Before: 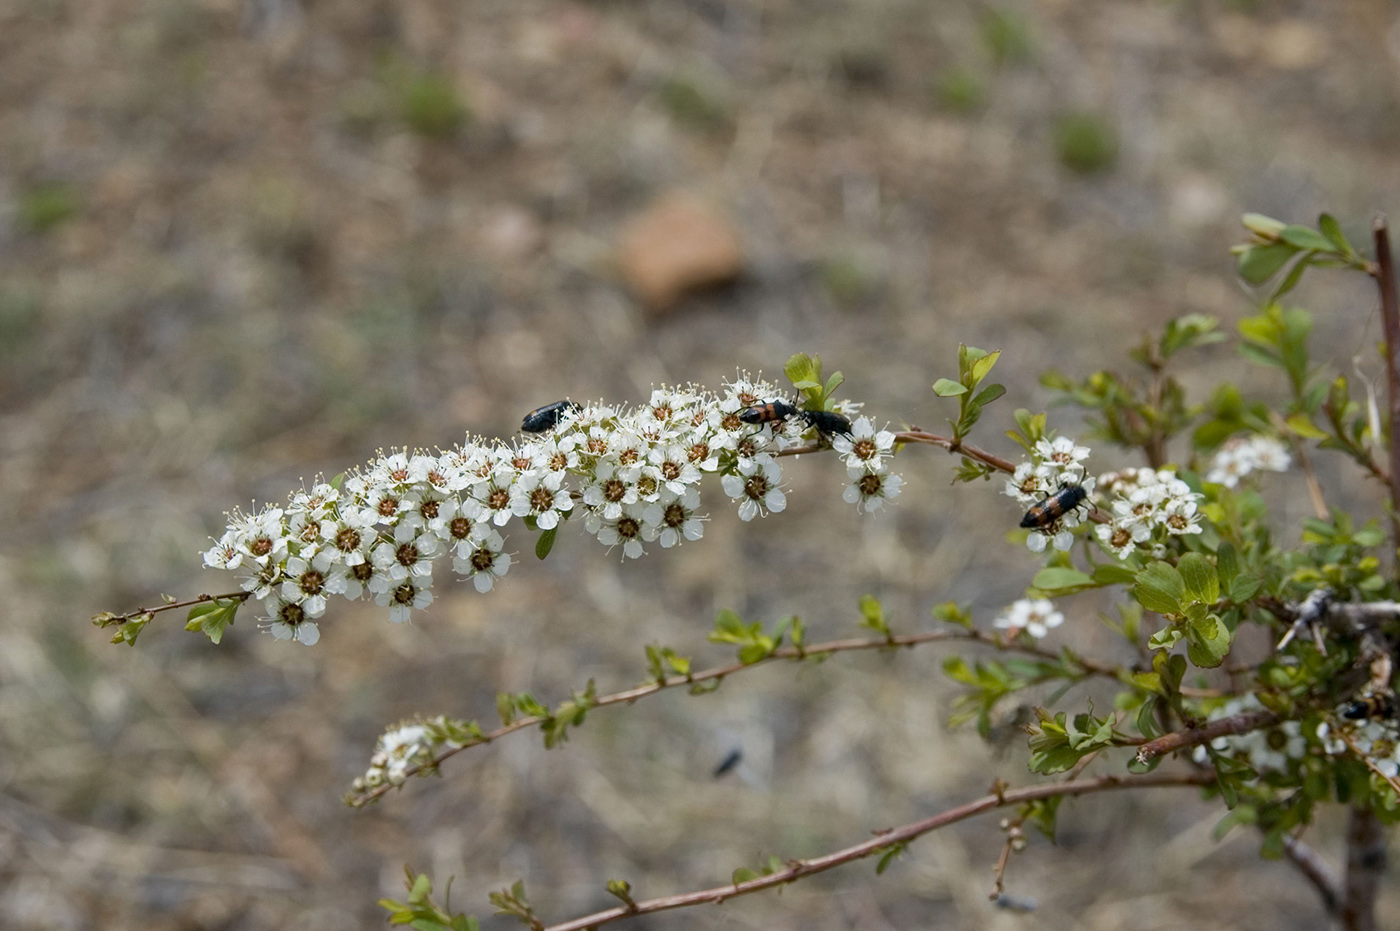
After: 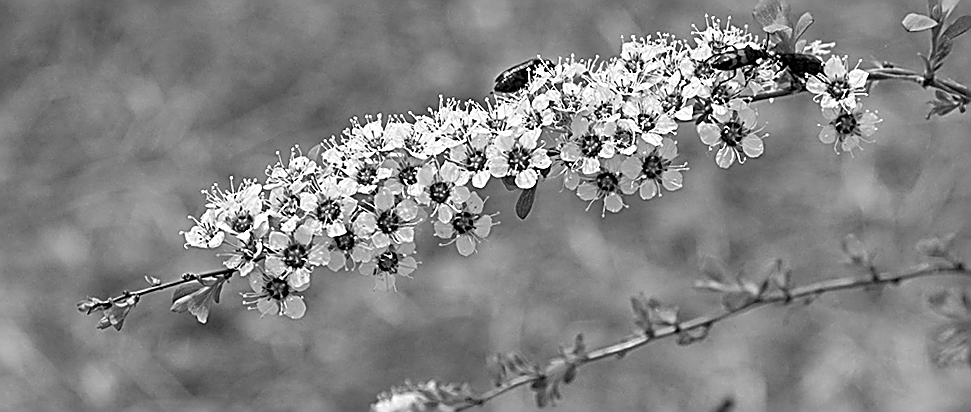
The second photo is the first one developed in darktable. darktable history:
white balance: red 1.188, blue 1.11
crop: top 36.498%, right 27.964%, bottom 14.995%
sharpen: amount 1.861
shadows and highlights: shadows 53, soften with gaussian
monochrome: on, module defaults
rotate and perspective: rotation -3.52°, crop left 0.036, crop right 0.964, crop top 0.081, crop bottom 0.919
